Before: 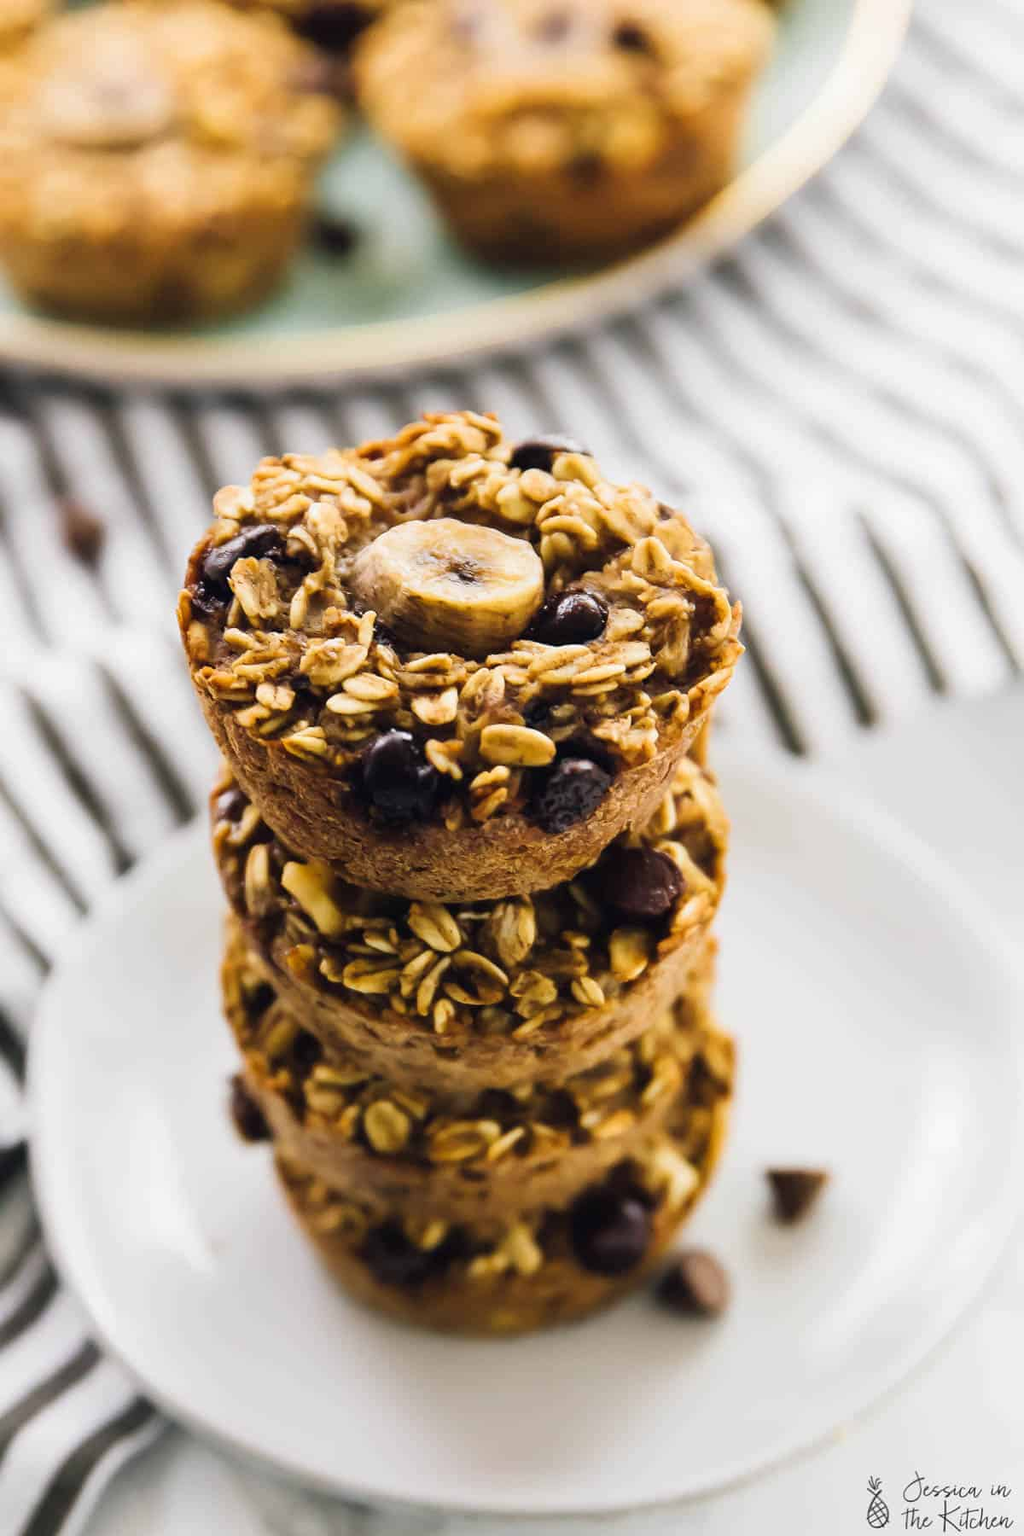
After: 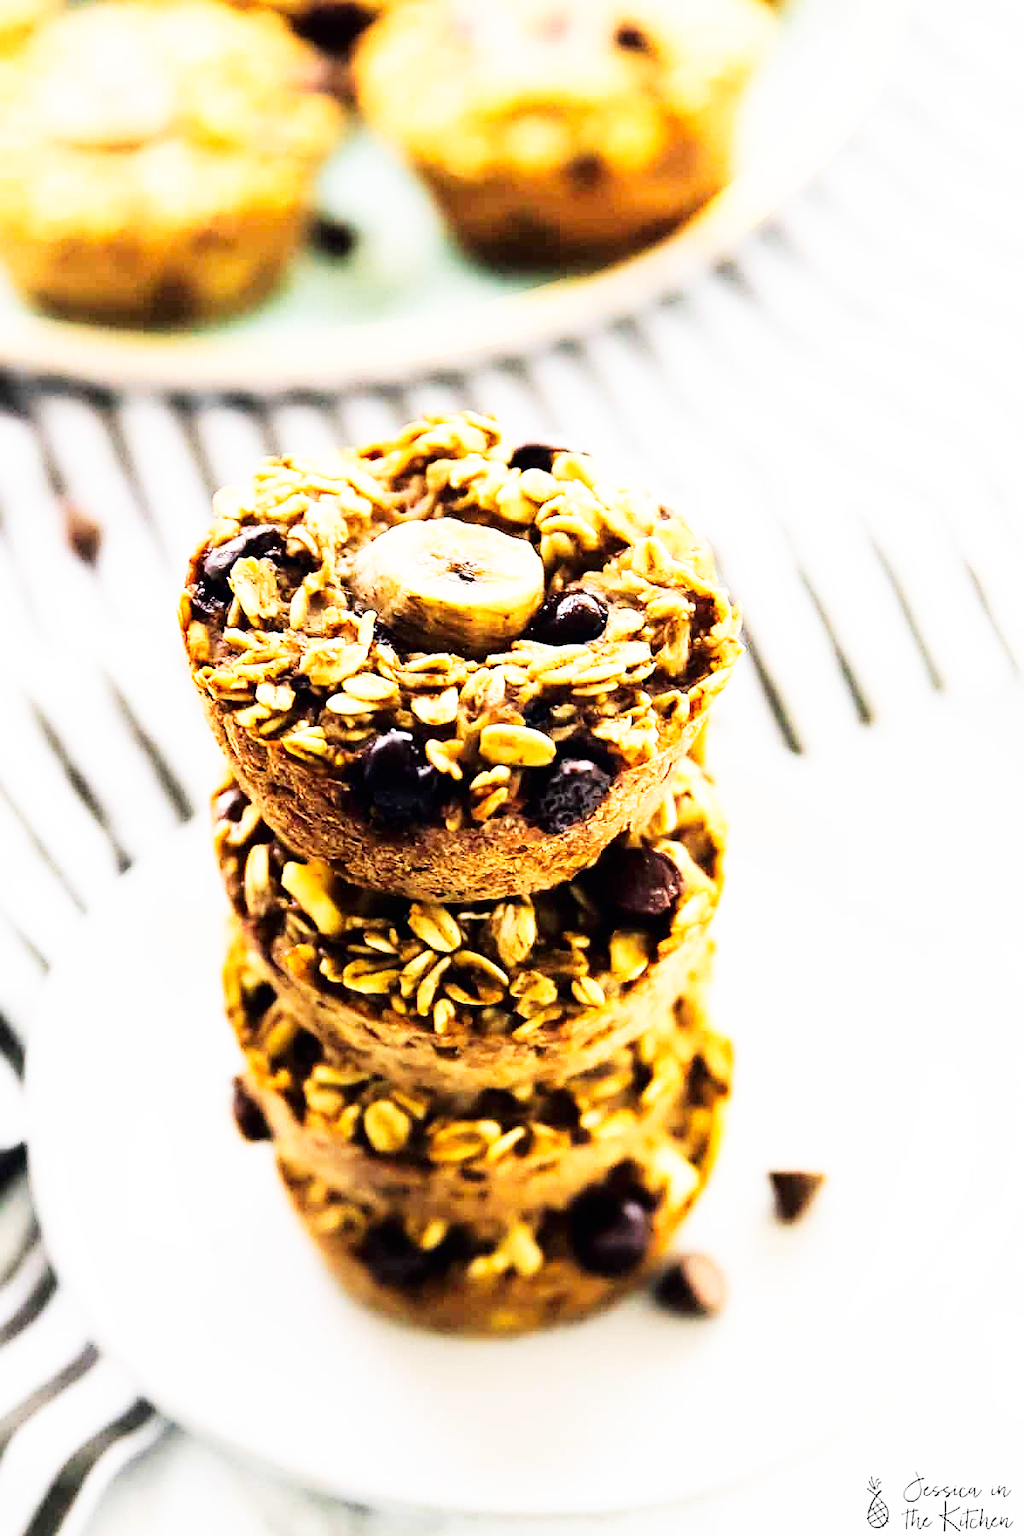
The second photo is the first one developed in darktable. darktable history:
base curve: curves: ch0 [(0, 0) (0.007, 0.004) (0.027, 0.03) (0.046, 0.07) (0.207, 0.54) (0.442, 0.872) (0.673, 0.972) (1, 1)], preserve colors none
sharpen: on, module defaults
tone curve: curves: ch0 [(0, 0) (0.004, 0.001) (0.133, 0.112) (0.325, 0.362) (0.832, 0.893) (1, 1)], color space Lab, independent channels, preserve colors none
